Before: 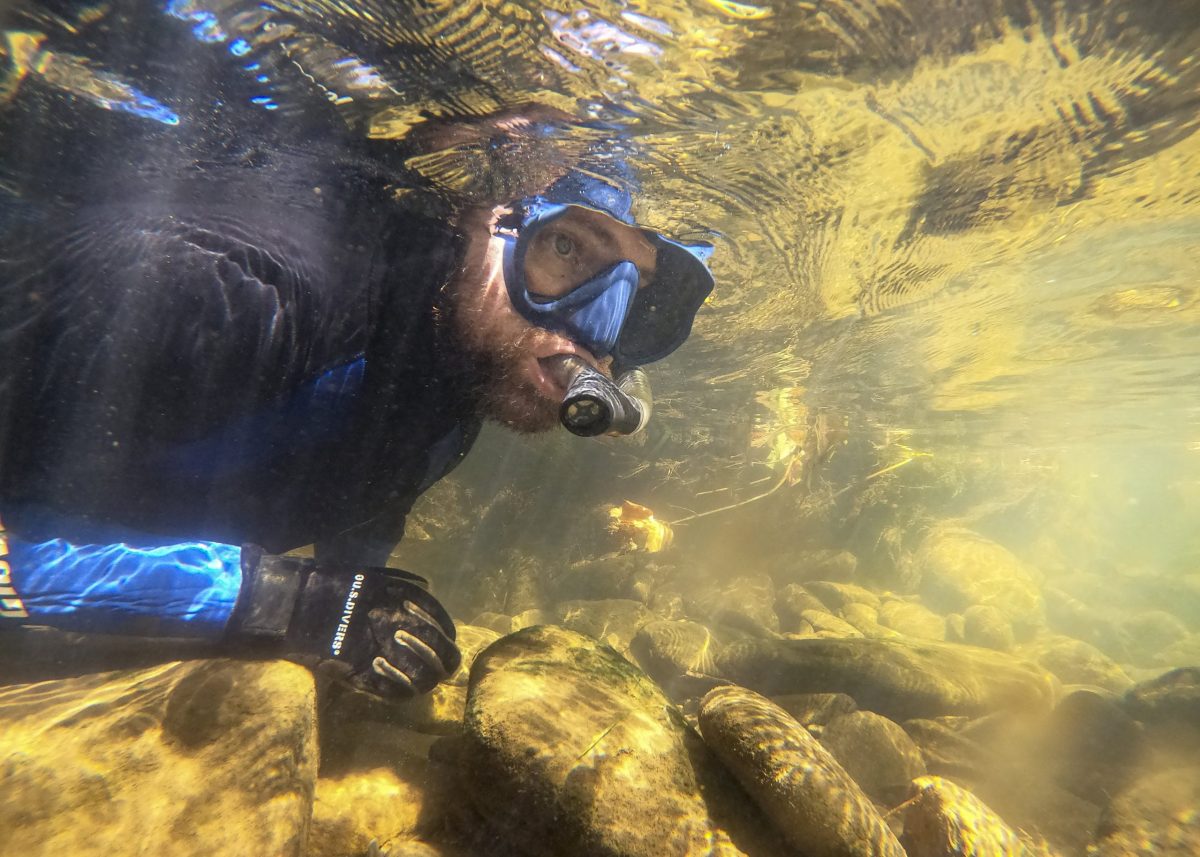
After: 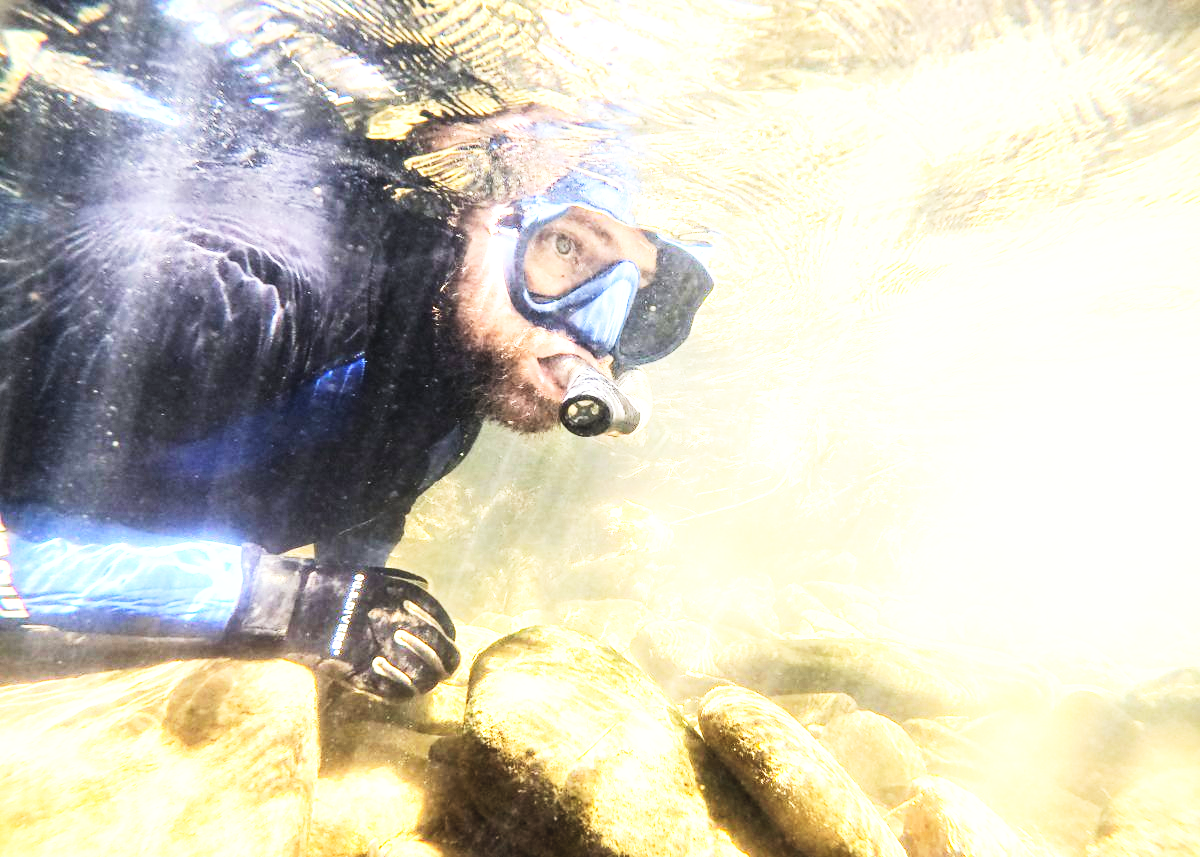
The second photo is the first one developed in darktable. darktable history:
base curve: curves: ch0 [(0, 0) (0.007, 0.004) (0.027, 0.03) (0.046, 0.07) (0.207, 0.54) (0.442, 0.872) (0.673, 0.972) (1, 1)], preserve colors none
tone equalizer: -8 EV -0.75 EV, -7 EV -0.7 EV, -6 EV -0.6 EV, -5 EV -0.4 EV, -3 EV 0.4 EV, -2 EV 0.6 EV, -1 EV 0.7 EV, +0 EV 0.75 EV, edges refinement/feathering 500, mask exposure compensation -1.57 EV, preserve details no
contrast brightness saturation: contrast 0.14, brightness 0.21
exposure: black level correction 0, exposure 0.7 EV, compensate exposure bias true, compensate highlight preservation false
